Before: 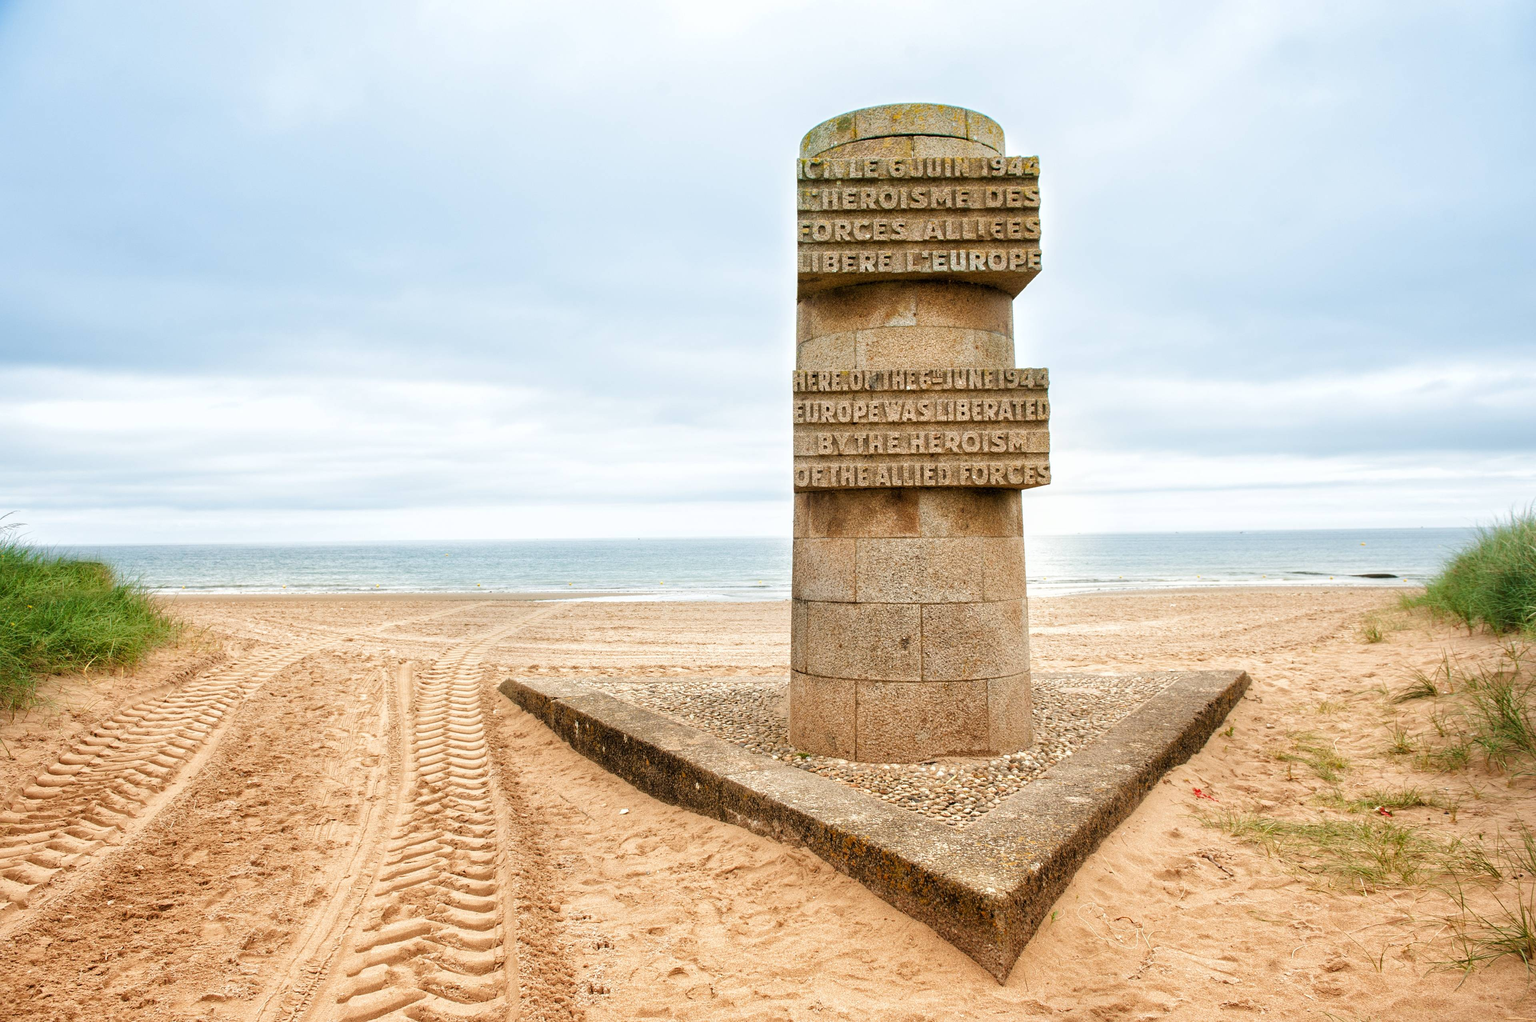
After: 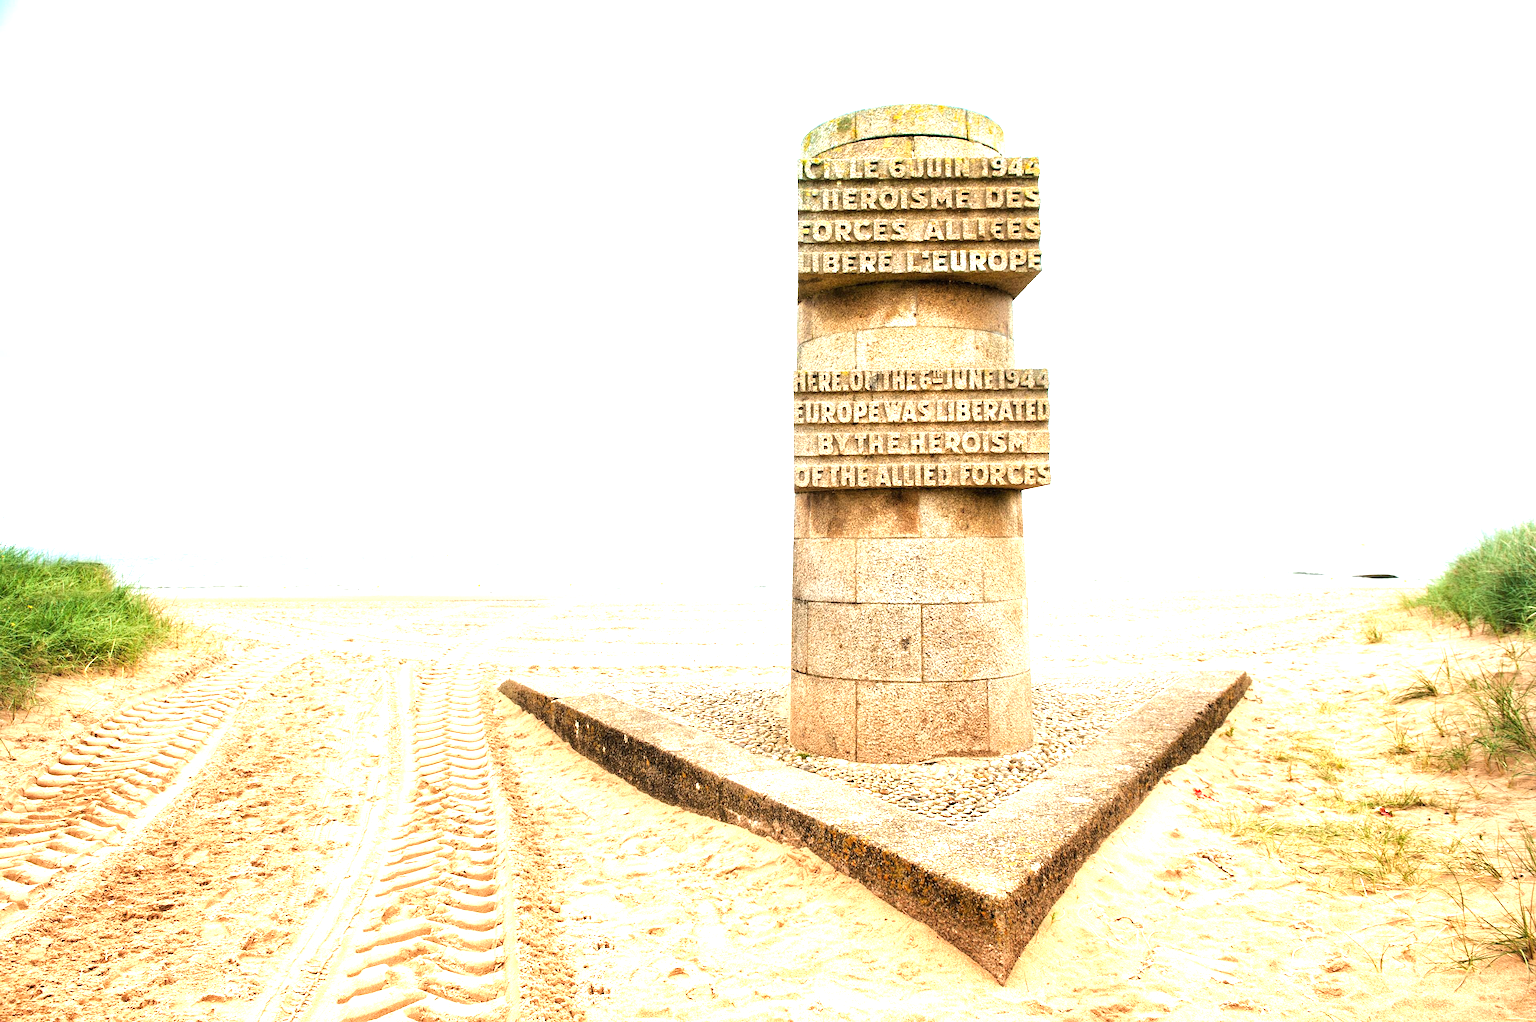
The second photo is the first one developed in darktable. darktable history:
tone equalizer: -8 EV -0.391 EV, -7 EV -0.381 EV, -6 EV -0.296 EV, -5 EV -0.212 EV, -3 EV 0.206 EV, -2 EV 0.306 EV, -1 EV 0.407 EV, +0 EV 0.425 EV, edges refinement/feathering 500, mask exposure compensation -1.57 EV, preserve details no
exposure: black level correction 0, exposure 1 EV, compensate exposure bias true, compensate highlight preservation false
